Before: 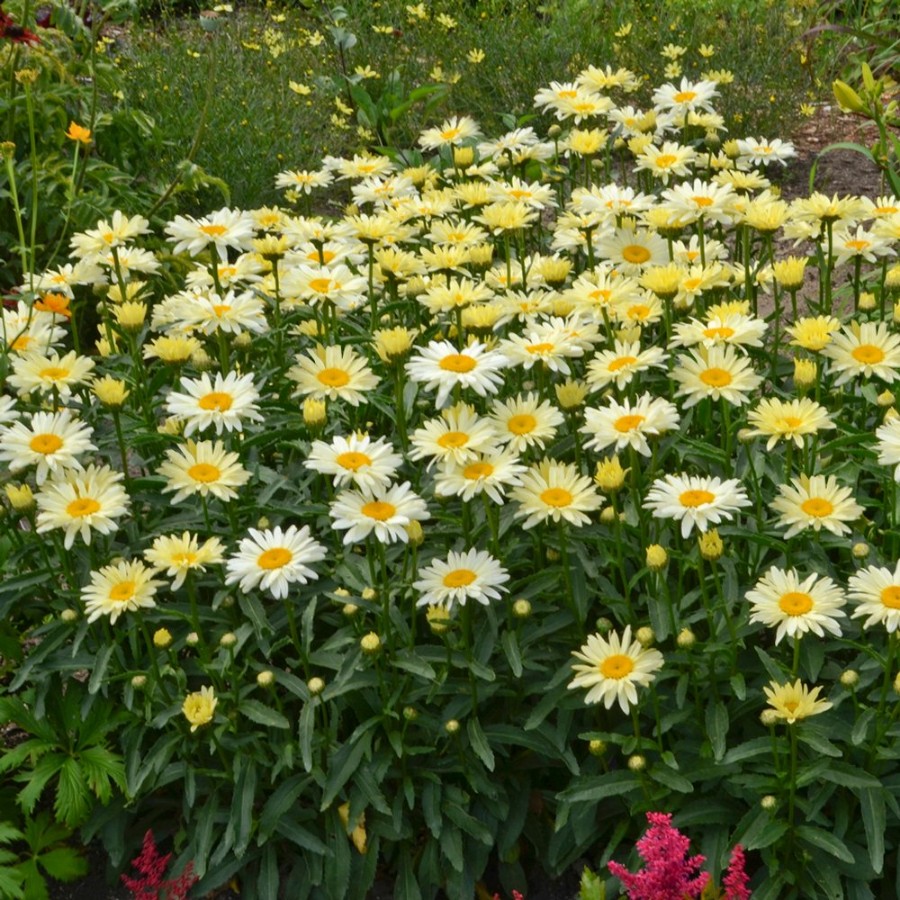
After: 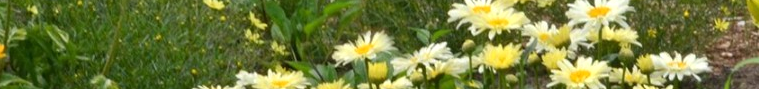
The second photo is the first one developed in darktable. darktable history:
crop and rotate: left 9.644%, top 9.491%, right 6.021%, bottom 80.509%
exposure: exposure 0.236 EV, compensate highlight preservation false
rotate and perspective: automatic cropping off
